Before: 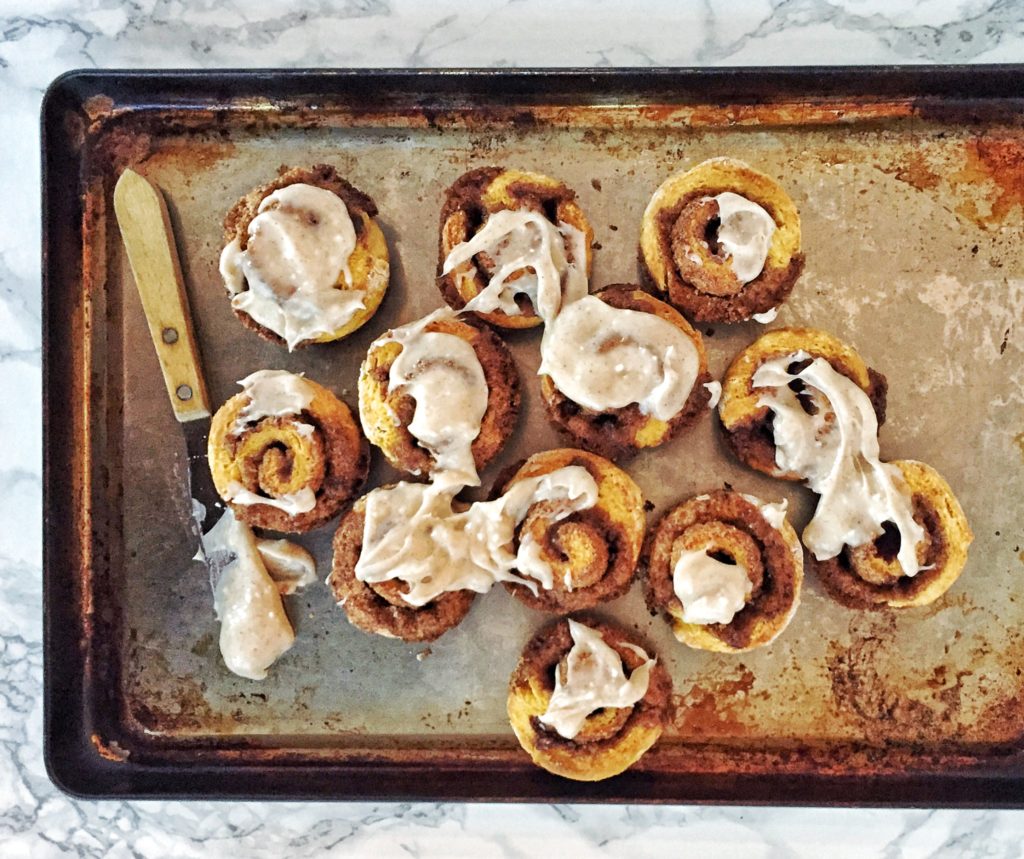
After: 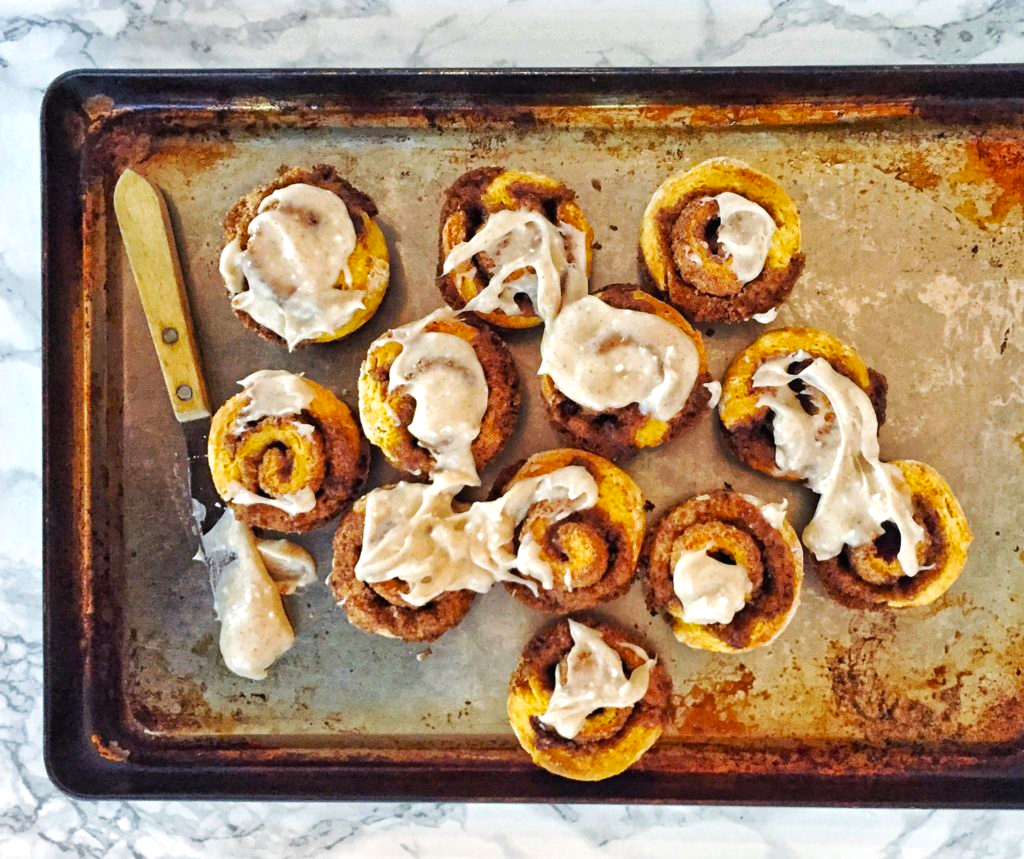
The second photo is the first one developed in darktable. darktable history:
exposure: black level correction -0.001, exposure 0.08 EV, compensate highlight preservation false
color balance: output saturation 120%
